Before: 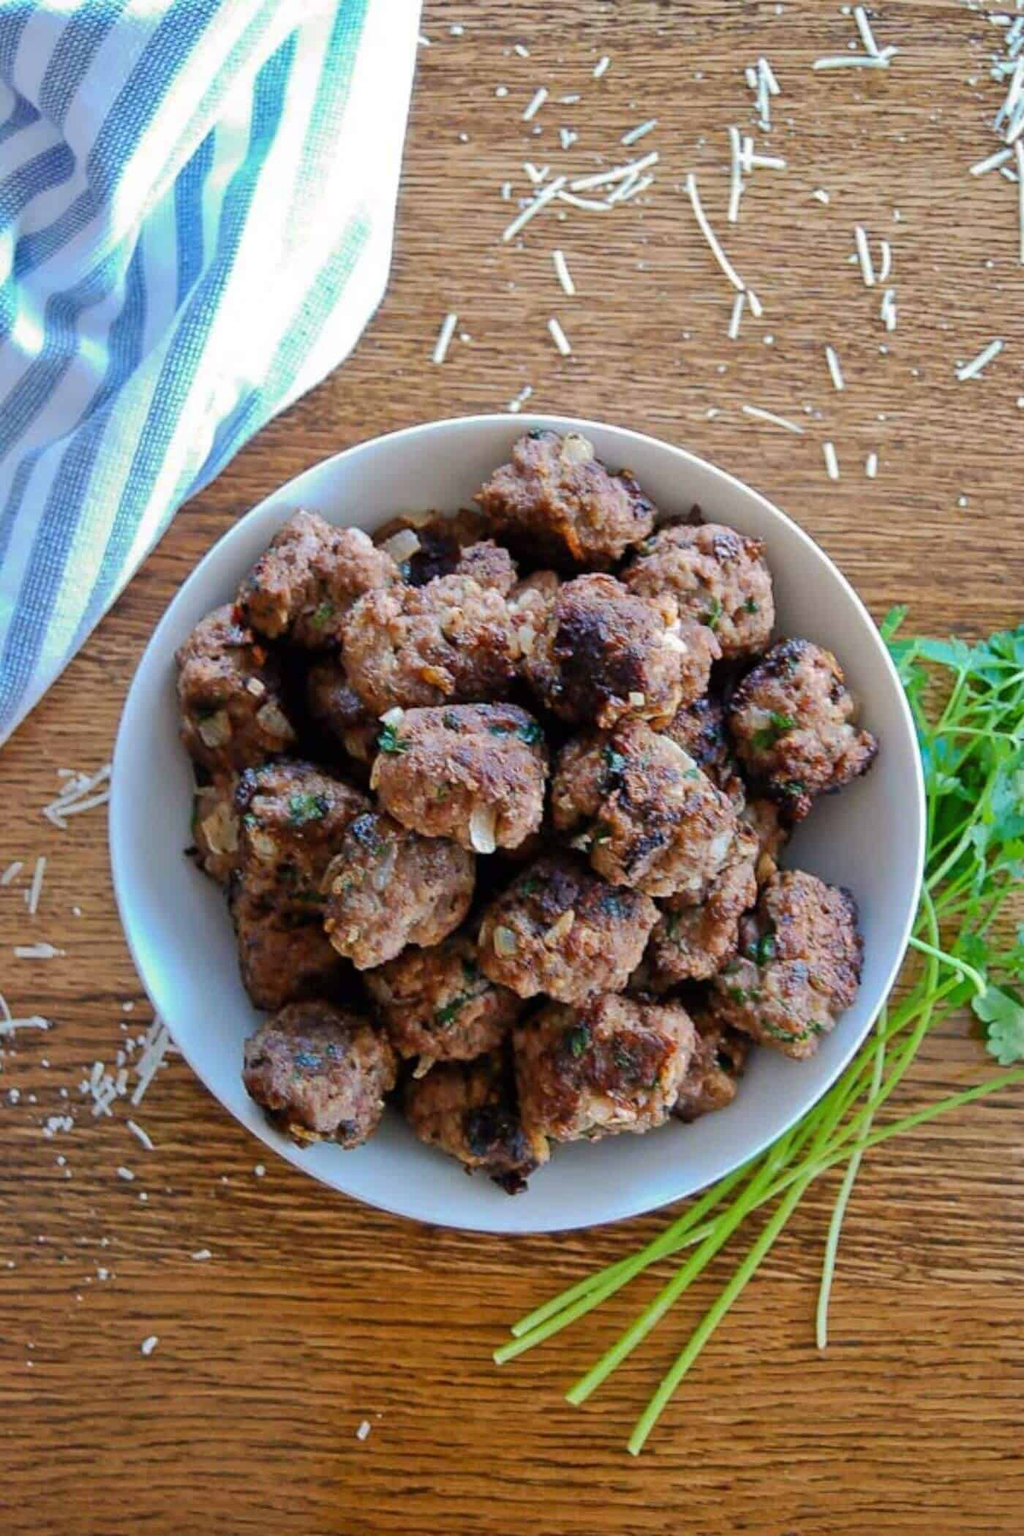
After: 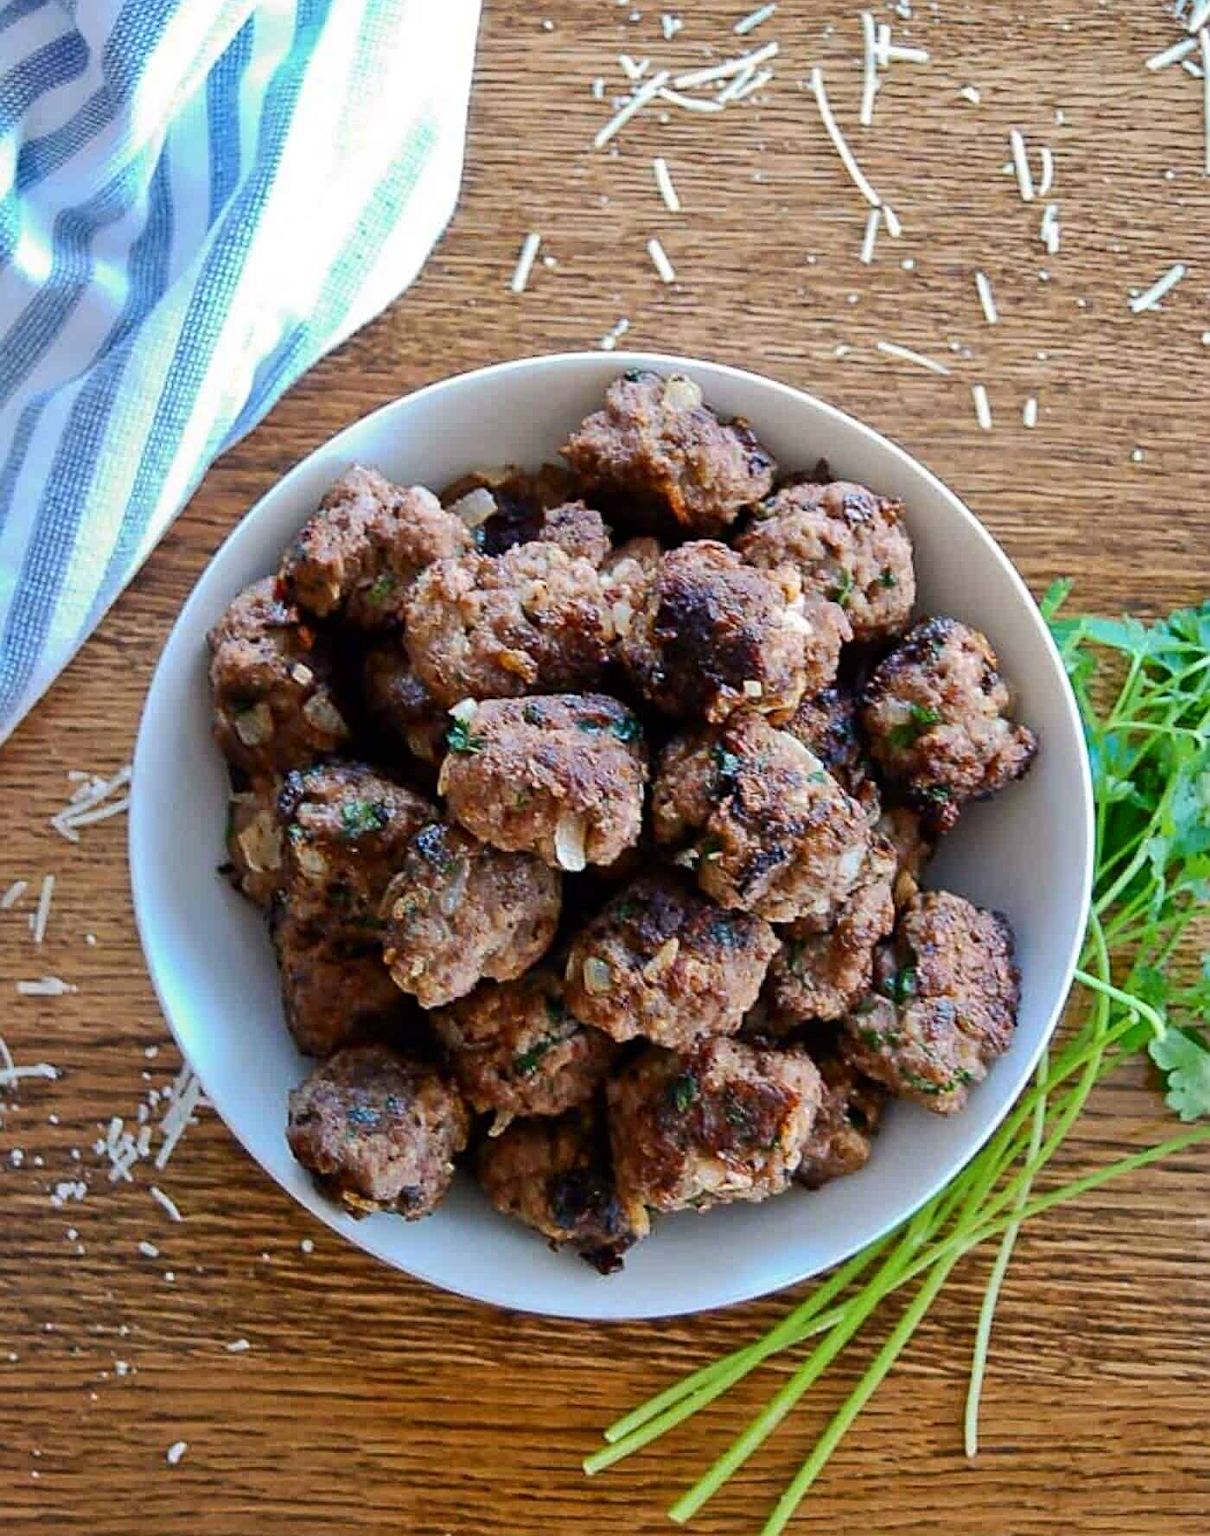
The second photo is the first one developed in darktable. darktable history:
sharpen: on, module defaults
crop: top 7.593%, bottom 7.781%
contrast brightness saturation: contrast 0.139
